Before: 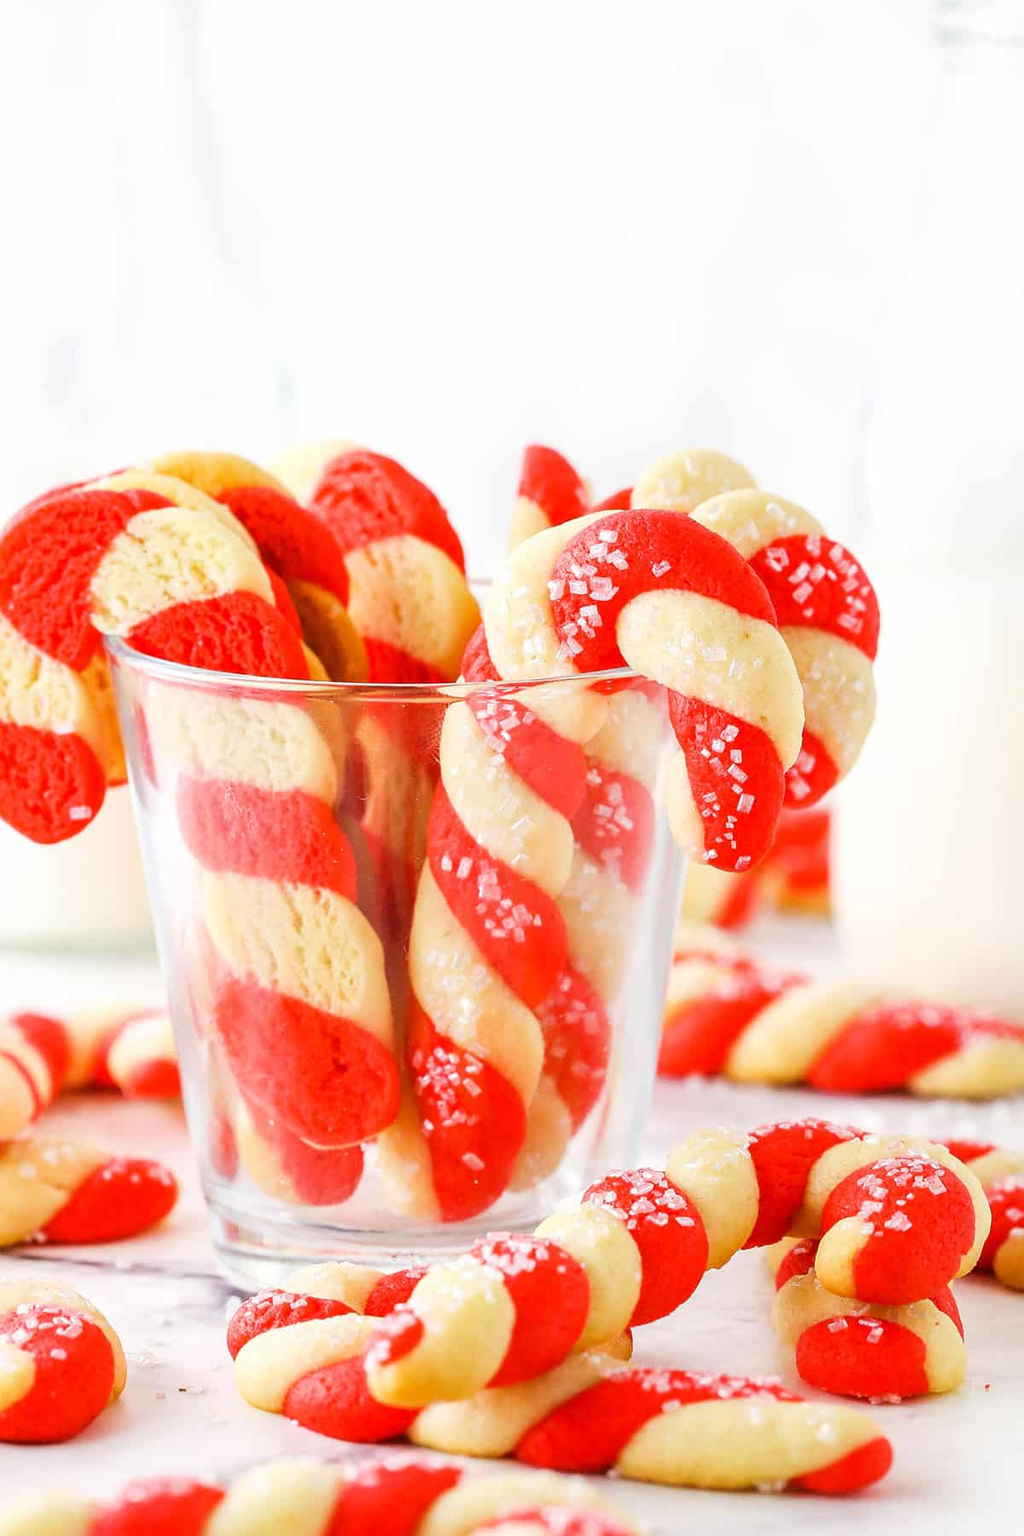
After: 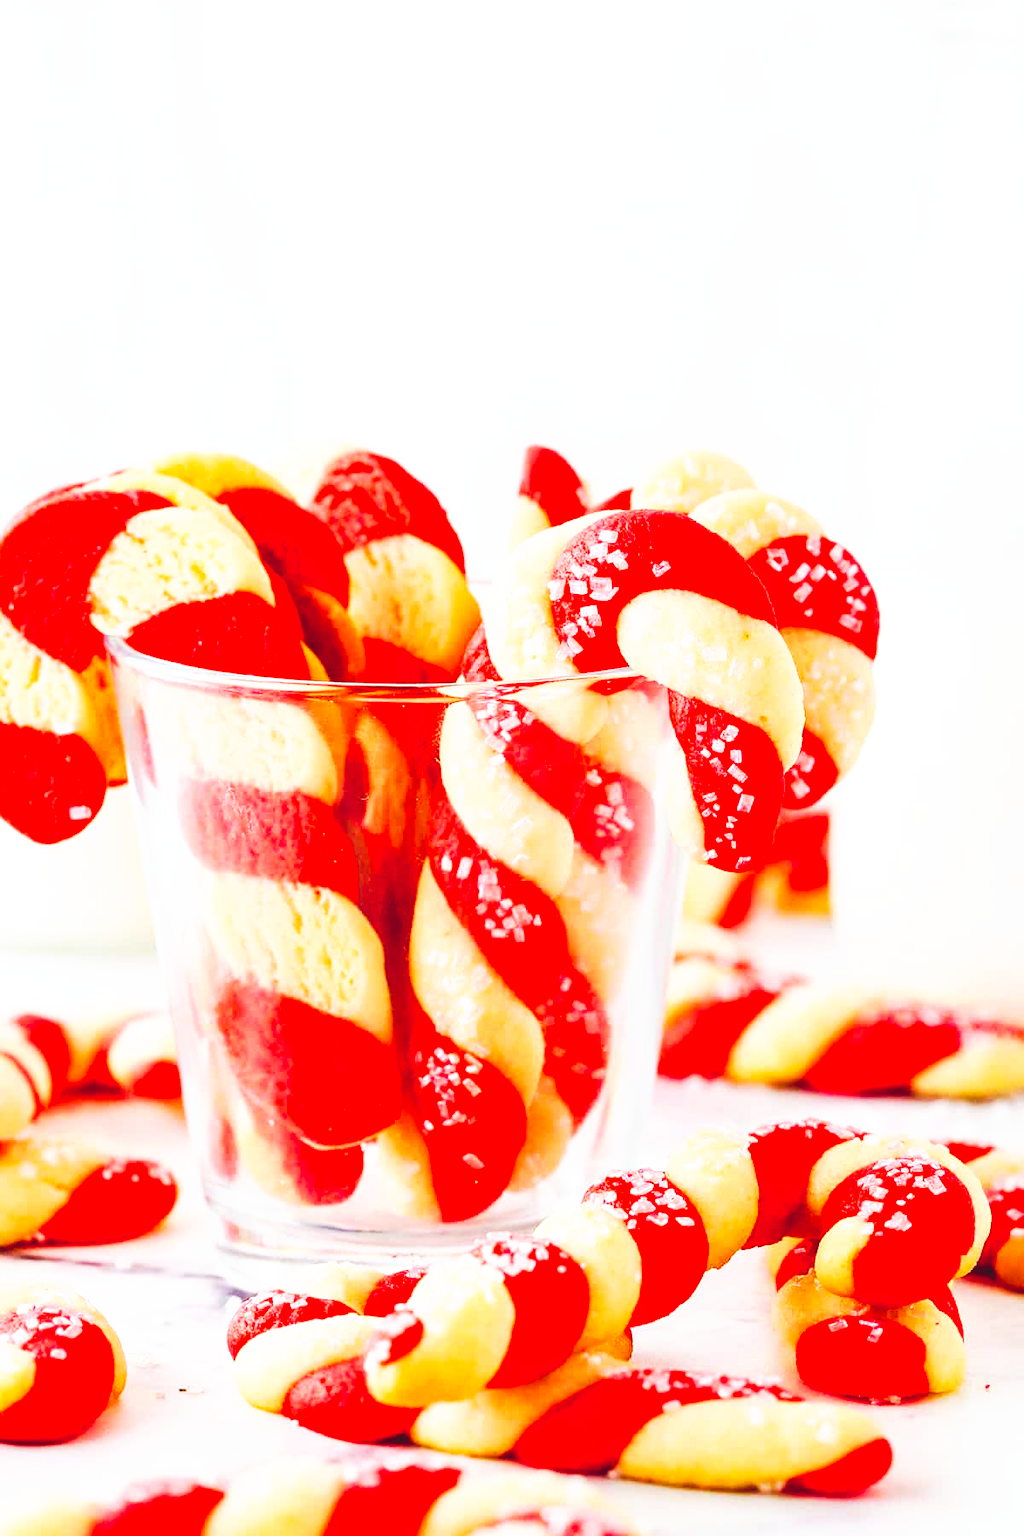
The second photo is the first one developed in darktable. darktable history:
tone curve: curves: ch0 [(0, 0) (0.003, 0.082) (0.011, 0.082) (0.025, 0.088) (0.044, 0.088) (0.069, 0.093) (0.1, 0.101) (0.136, 0.109) (0.177, 0.129) (0.224, 0.155) (0.277, 0.214) (0.335, 0.289) (0.399, 0.378) (0.468, 0.476) (0.543, 0.589) (0.623, 0.713) (0.709, 0.826) (0.801, 0.908) (0.898, 0.98) (1, 1)], preserve colors none
color balance rgb: global offset › luminance 0.407%, global offset › chroma 0.216%, global offset › hue 255.4°, linear chroma grading › global chroma 10.088%, perceptual saturation grading › global saturation 20%, perceptual saturation grading › highlights -25.339%, perceptual saturation grading › shadows 25.147%, global vibrance 15.39%
